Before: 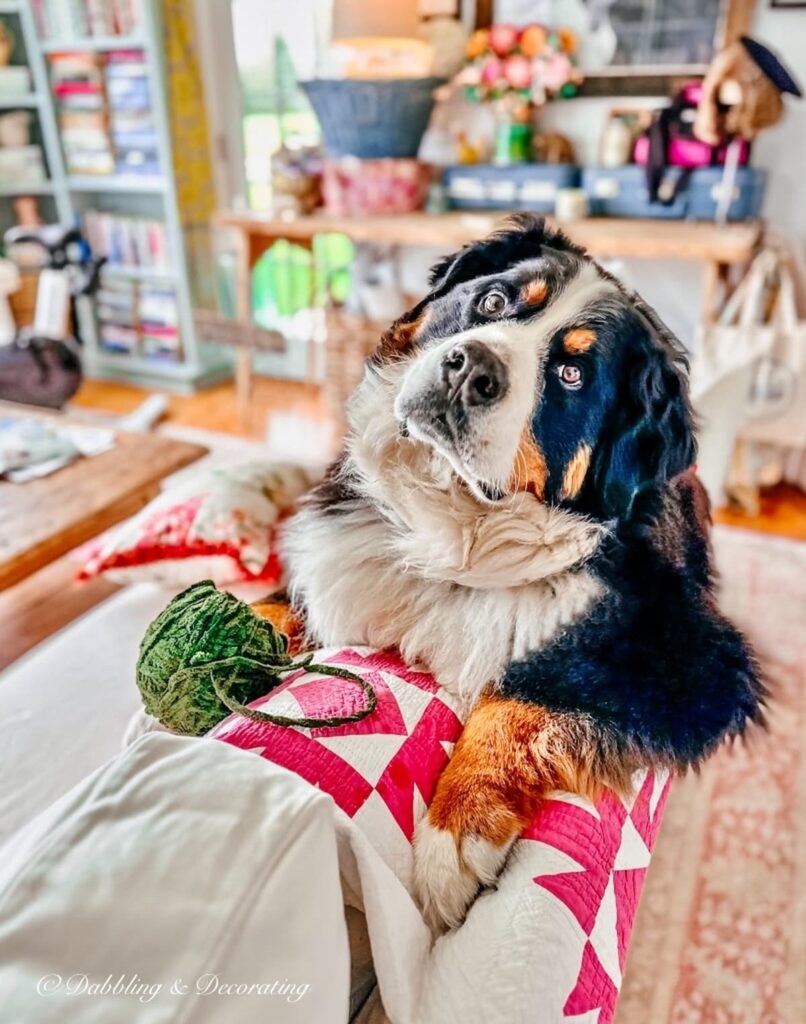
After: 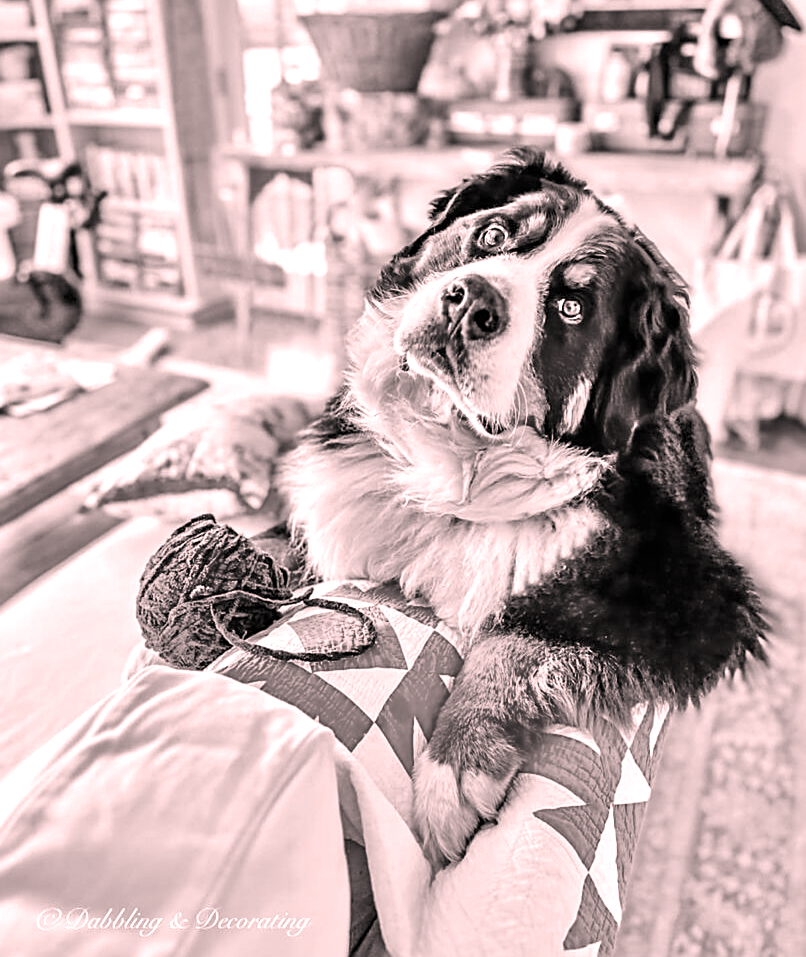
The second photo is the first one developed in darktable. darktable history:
color correction: highlights a* 14.51, highlights b* 4.78
color calibration: output gray [0.21, 0.42, 0.37, 0], illuminant same as pipeline (D50), adaptation XYZ, x 0.346, y 0.359, temperature 5004.44 K
crop and rotate: top 6.493%
exposure: exposure 0.601 EV, compensate highlight preservation false
sharpen: on, module defaults
